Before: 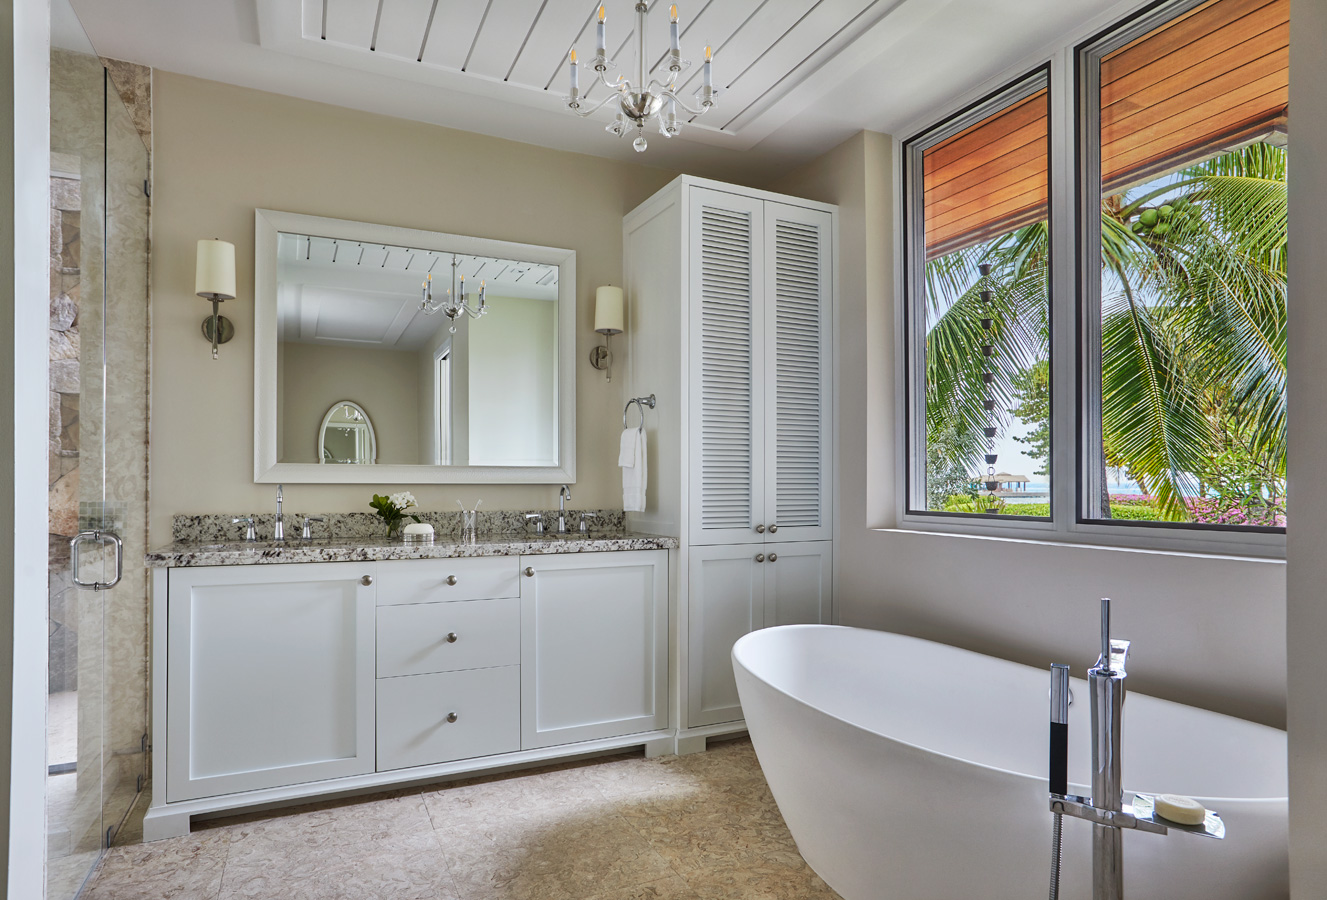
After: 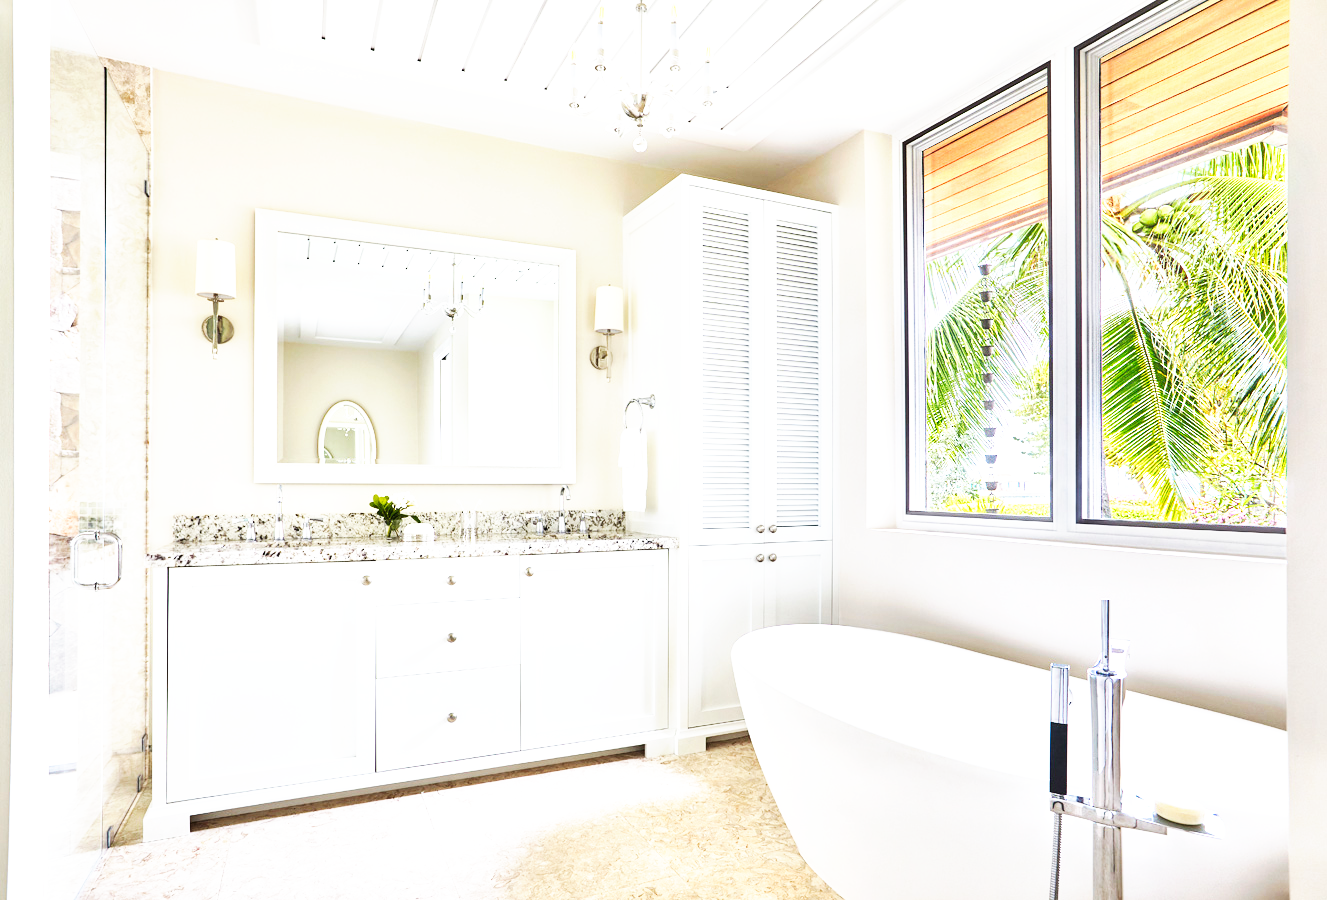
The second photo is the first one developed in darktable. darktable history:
exposure: black level correction 0, exposure 1.198 EV, compensate exposure bias true, compensate highlight preservation false
base curve: curves: ch0 [(0, 0) (0.007, 0.004) (0.027, 0.03) (0.046, 0.07) (0.207, 0.54) (0.442, 0.872) (0.673, 0.972) (1, 1)], preserve colors none
